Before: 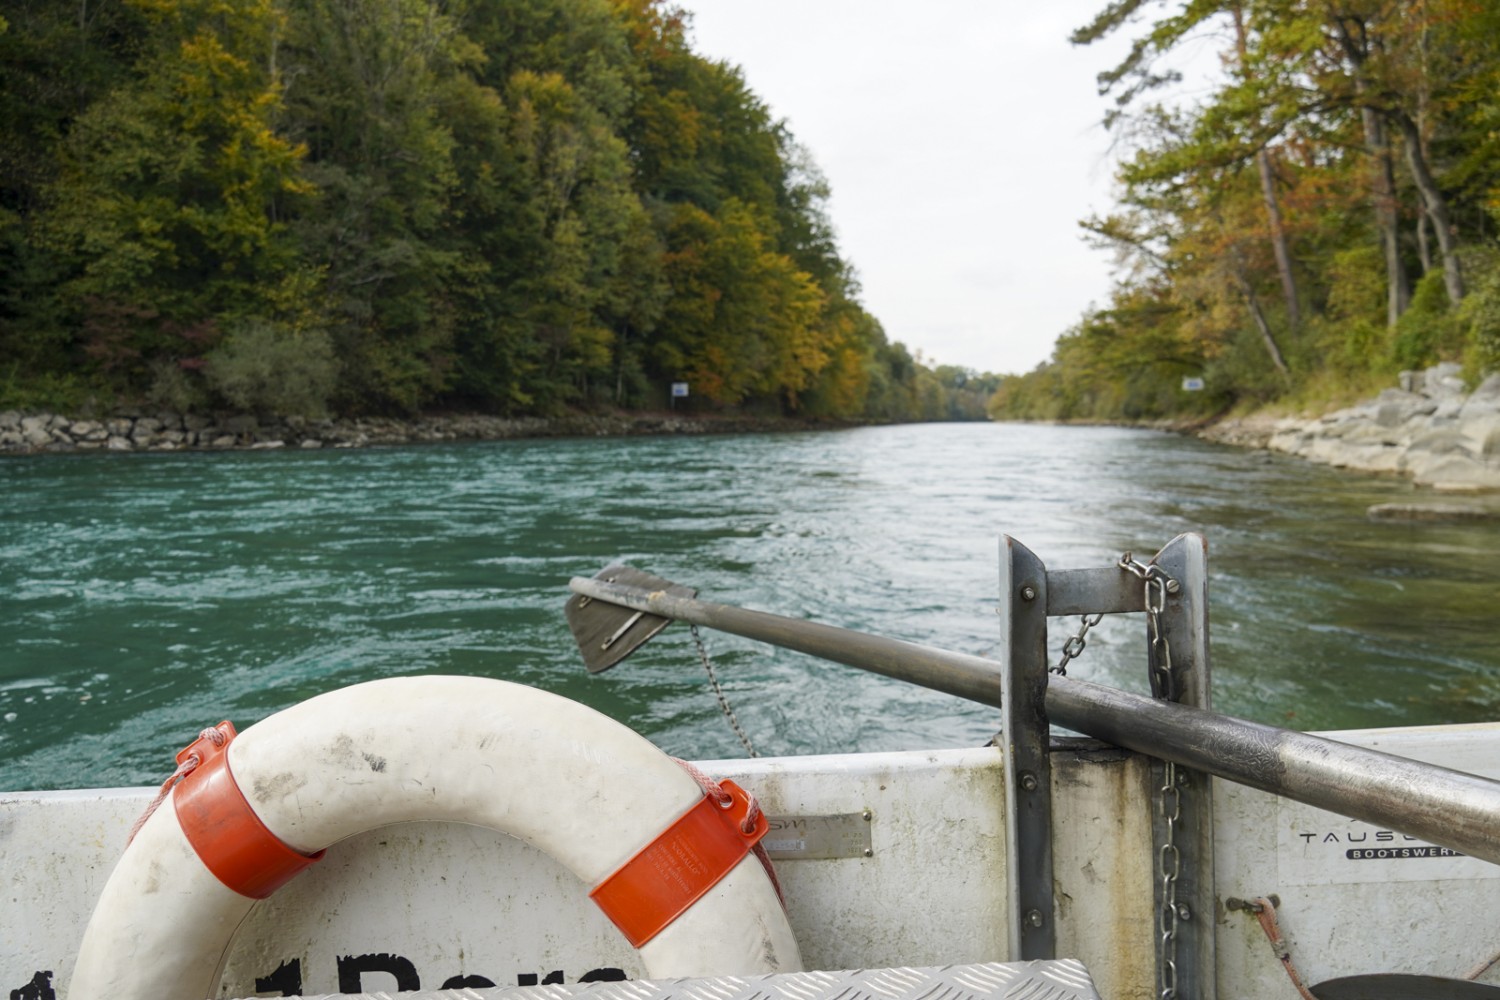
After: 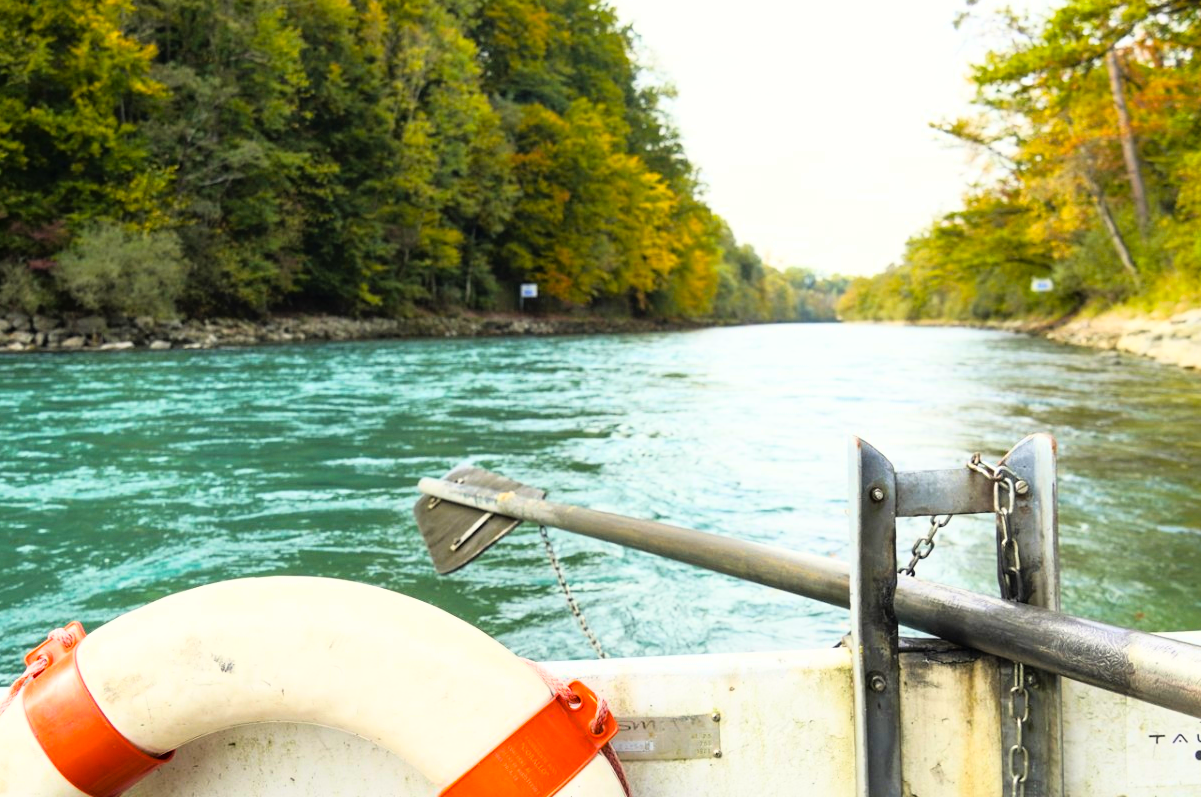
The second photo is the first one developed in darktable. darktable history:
base curve: curves: ch0 [(0, 0) (0.012, 0.01) (0.073, 0.168) (0.31, 0.711) (0.645, 0.957) (1, 1)]
color balance rgb: highlights gain › luminance 6.245%, highlights gain › chroma 1.224%, highlights gain › hue 88.54°, perceptual saturation grading › global saturation 9.632%, global vibrance 41.148%
crop and rotate: left 10.075%, top 9.918%, right 9.848%, bottom 10.338%
